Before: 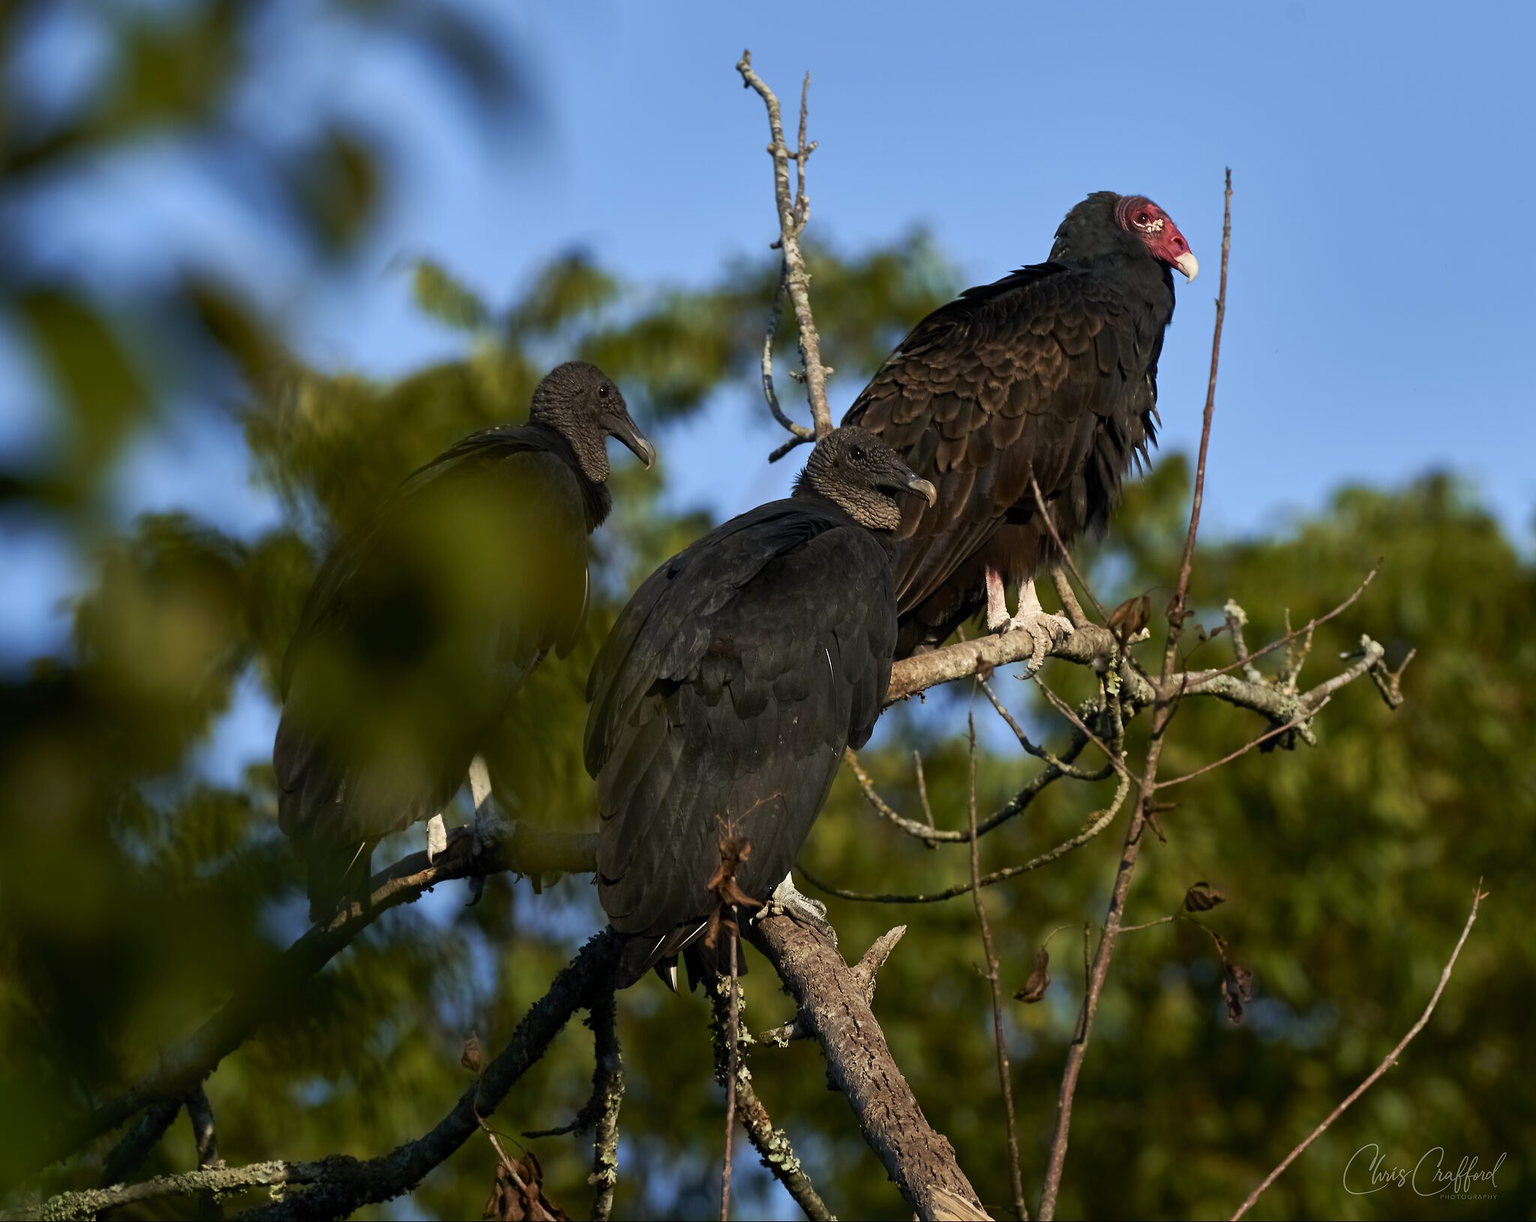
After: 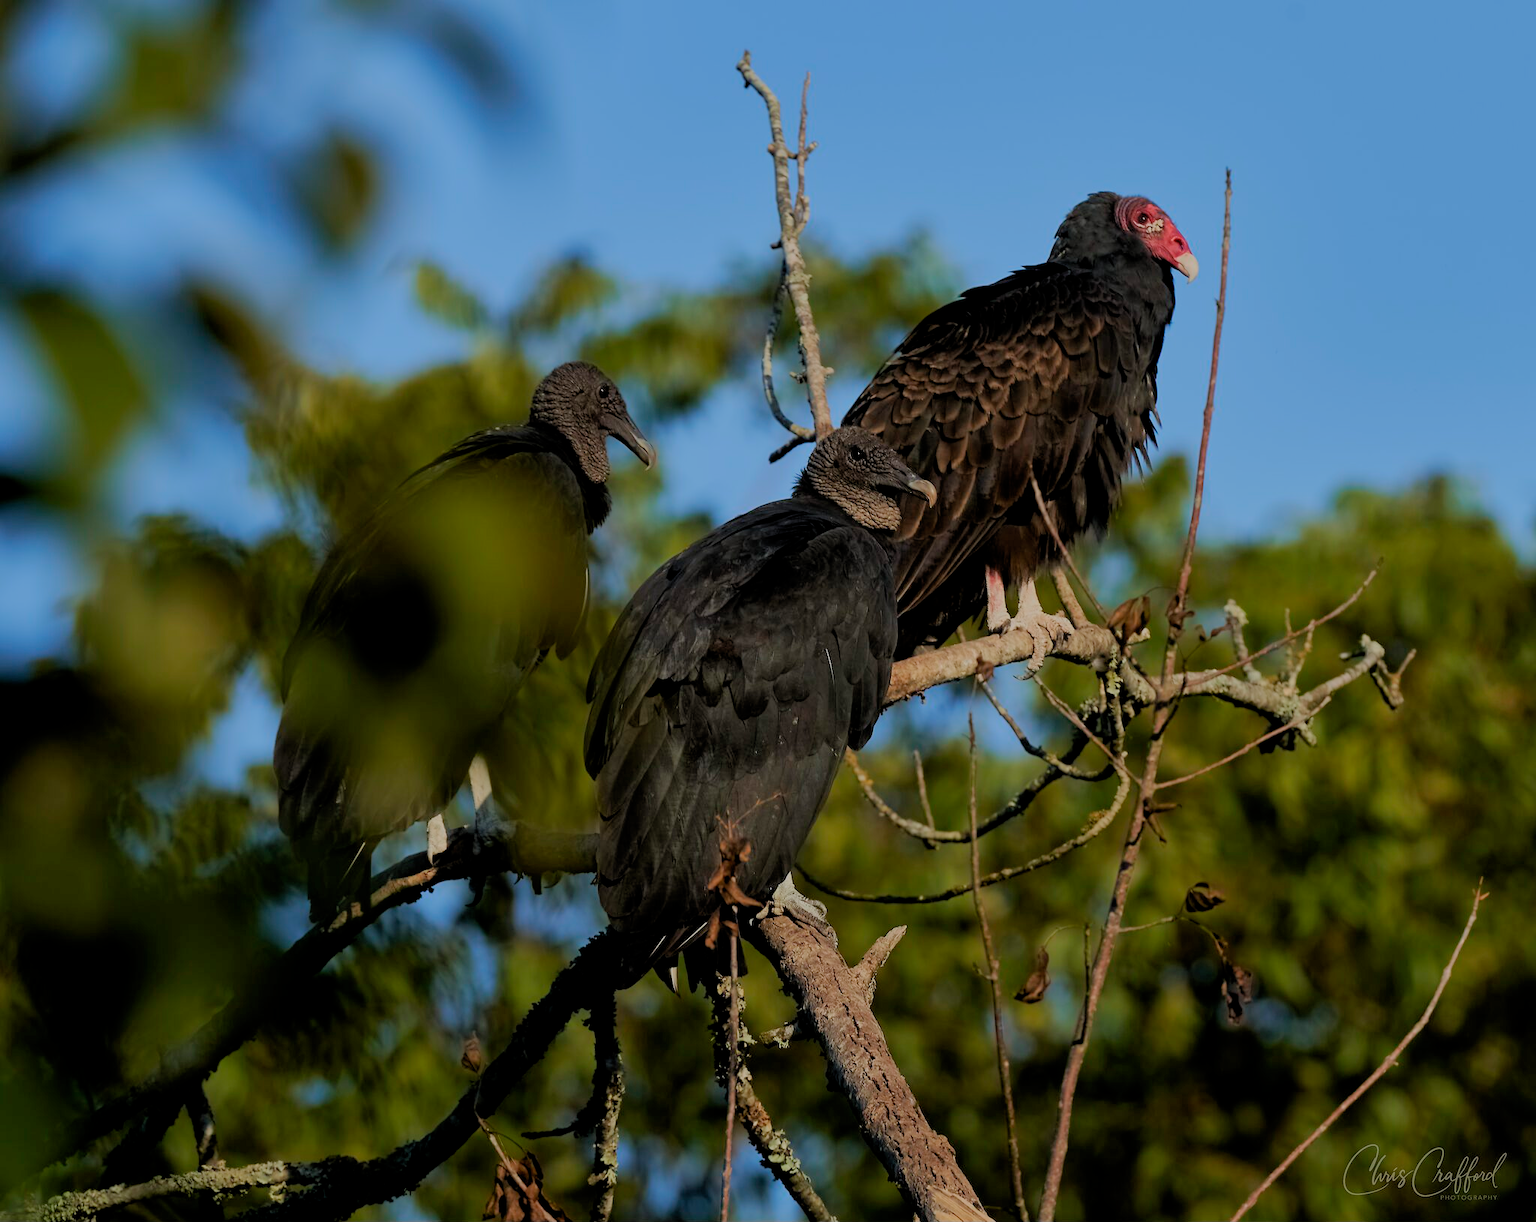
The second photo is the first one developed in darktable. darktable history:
filmic rgb: black relative exposure -7.02 EV, white relative exposure 5.97 EV, target black luminance 0%, hardness 2.78, latitude 60.53%, contrast 0.697, highlights saturation mix 10.88%, shadows ↔ highlights balance -0.083%, add noise in highlights 0.001, preserve chrominance luminance Y, color science v3 (2019), use custom middle-gray values true, contrast in highlights soft
